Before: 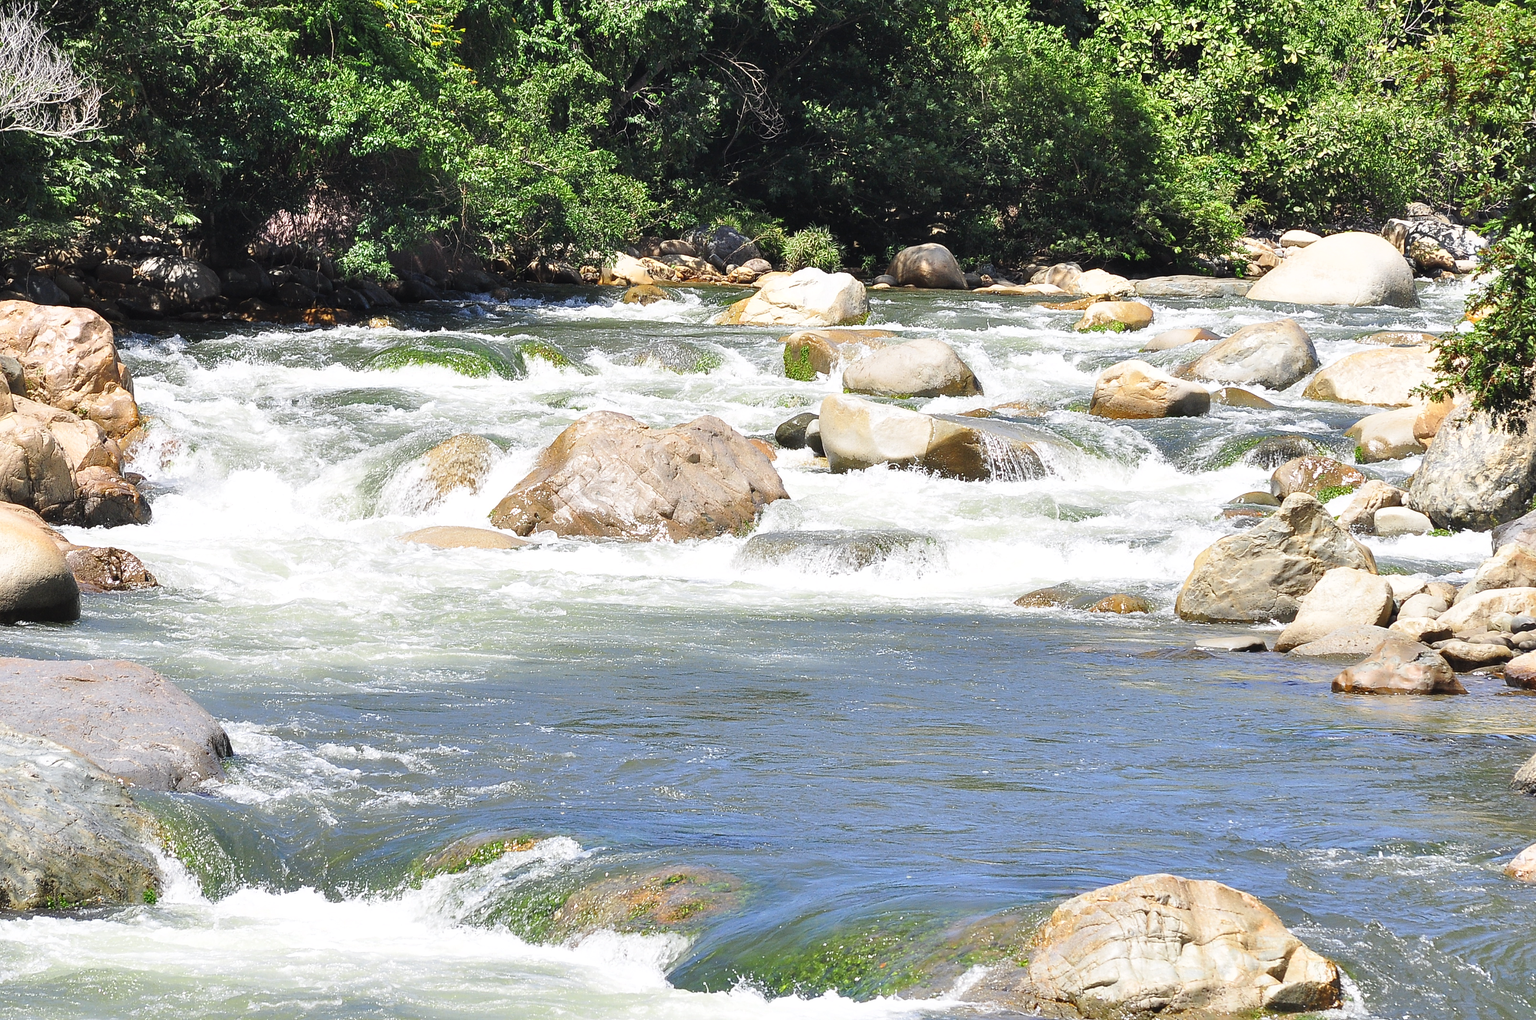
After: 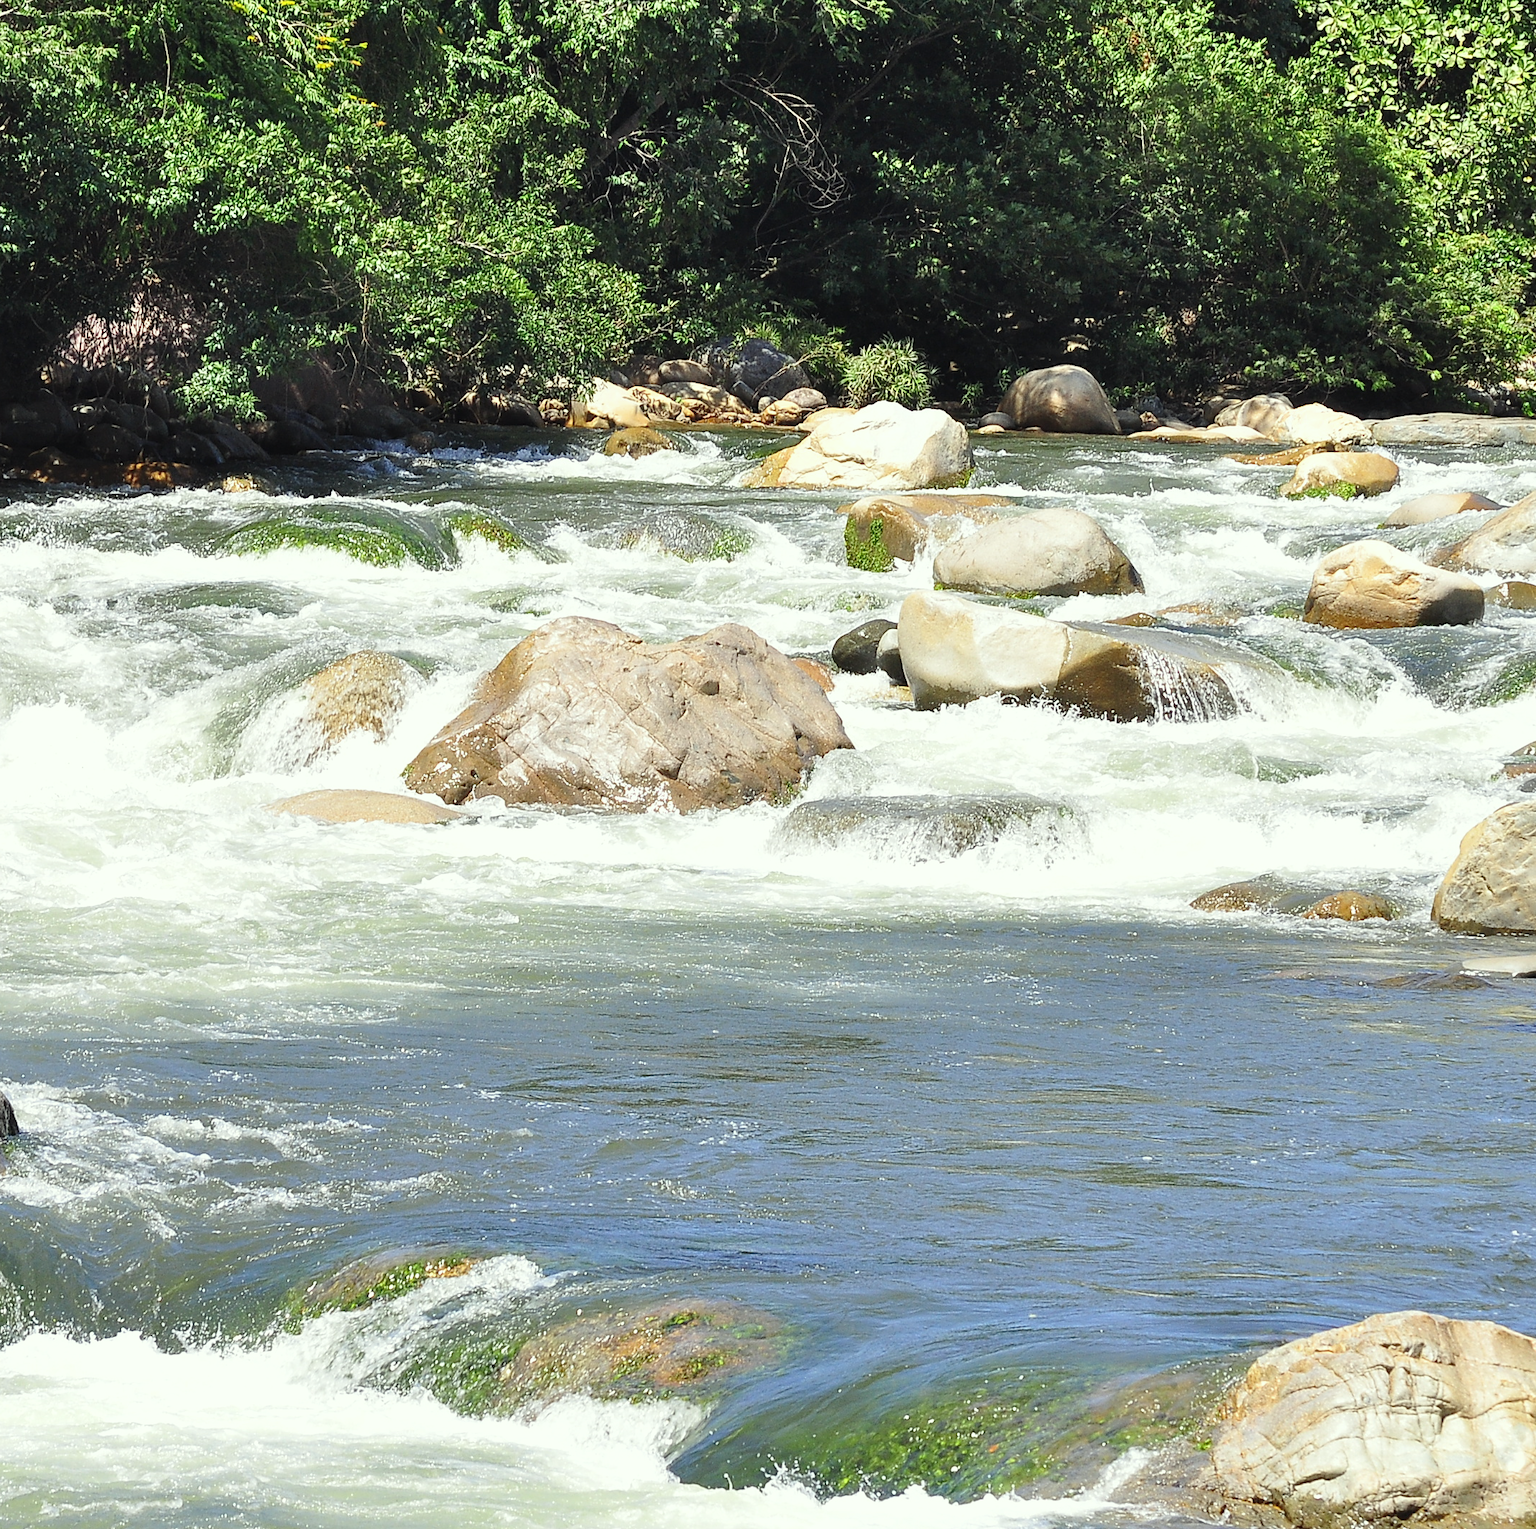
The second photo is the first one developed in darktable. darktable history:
crop and rotate: left 14.378%, right 18.955%
color correction: highlights a* -4.67, highlights b* 5.04, saturation 0.941
